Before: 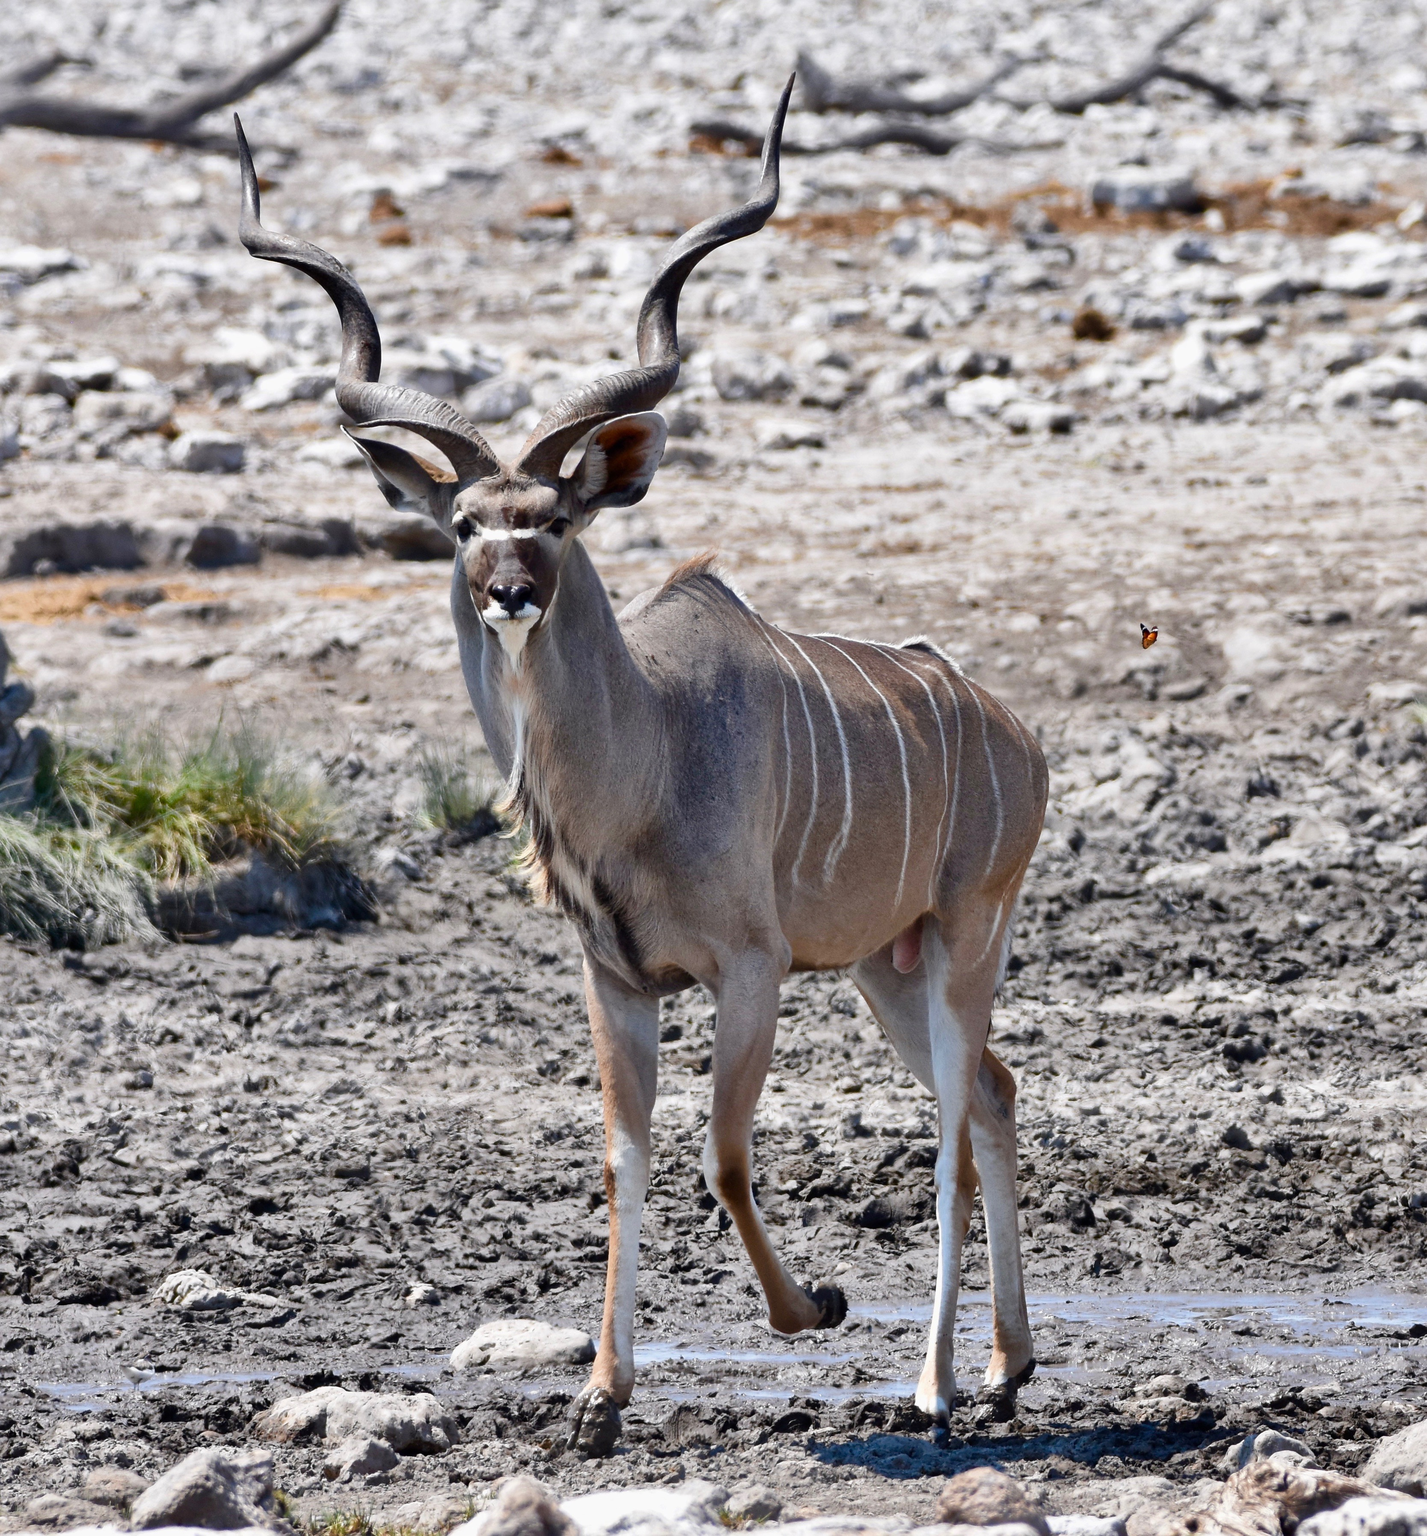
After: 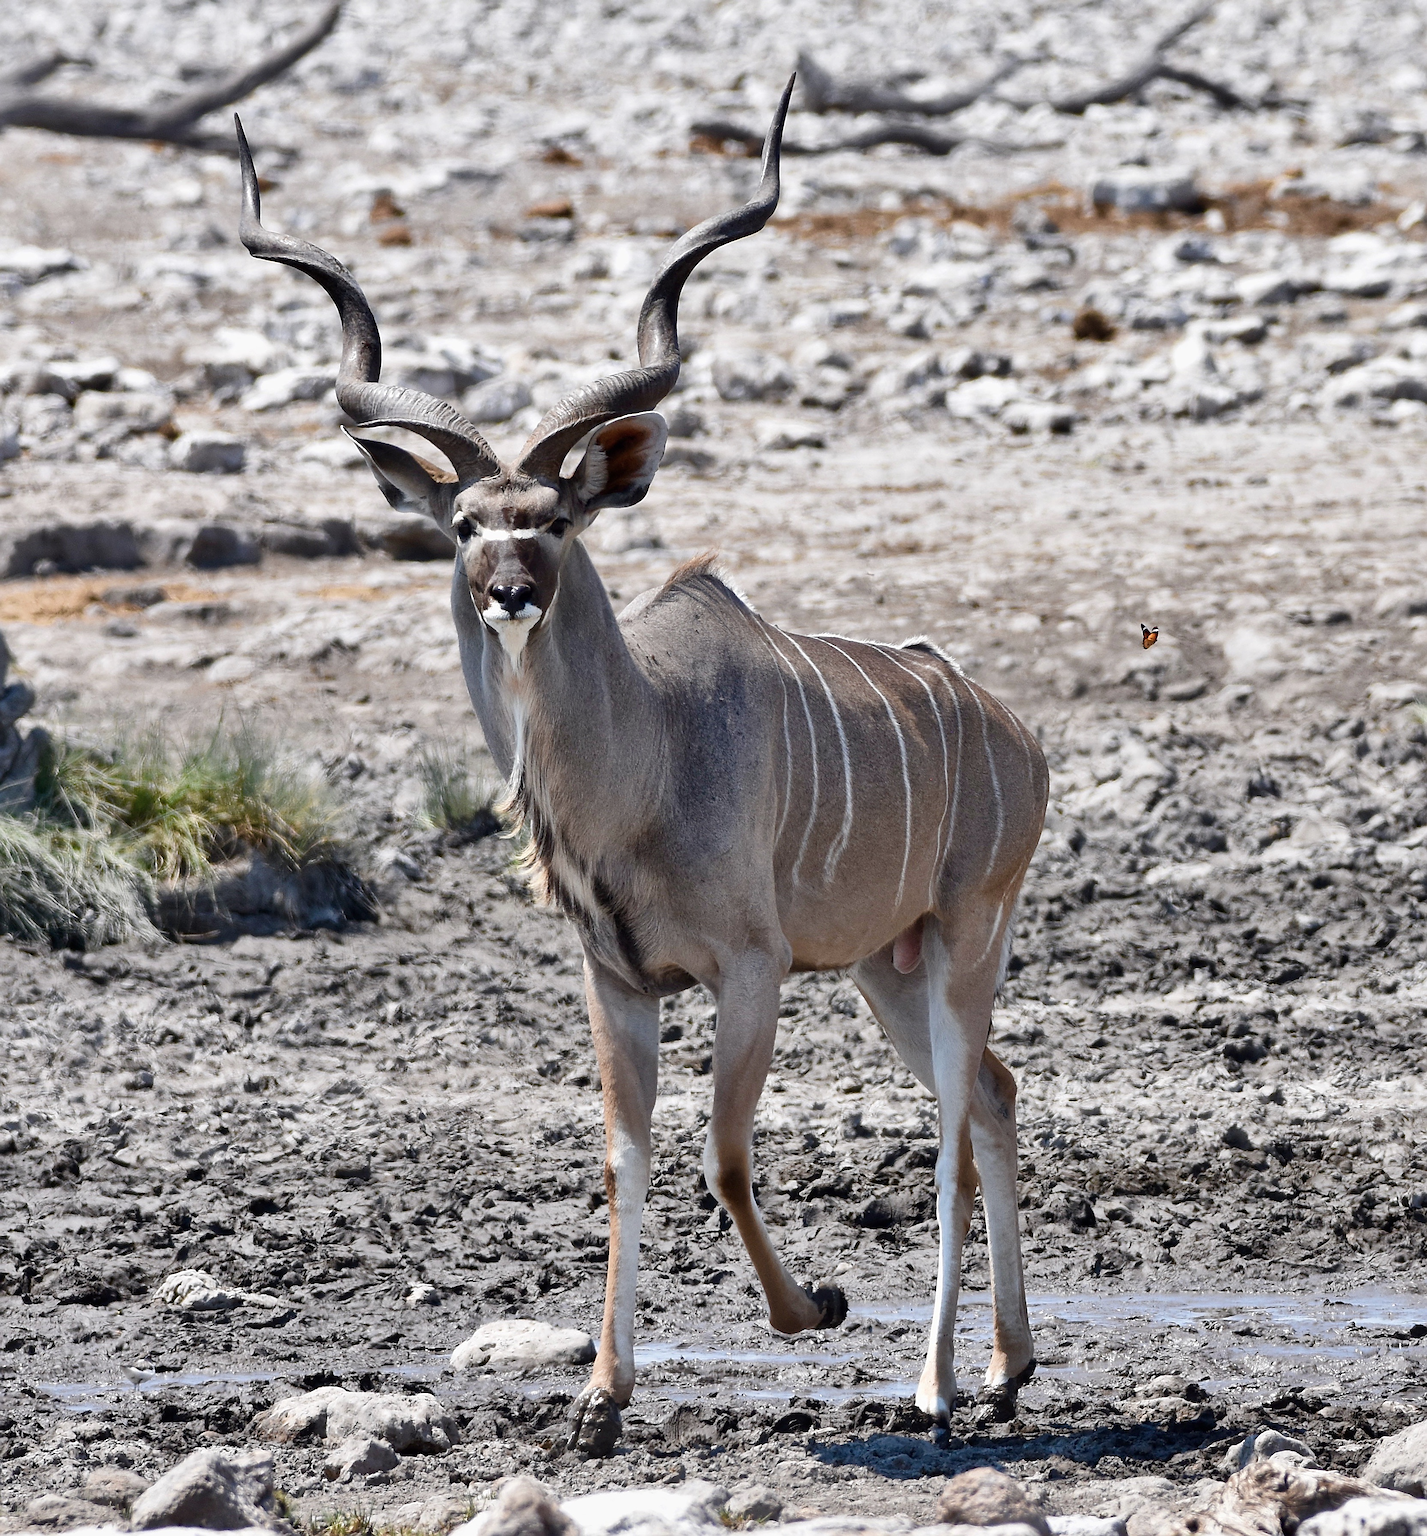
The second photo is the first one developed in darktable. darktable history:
sharpen: on, module defaults
contrast brightness saturation: saturation -0.17
tone equalizer: on, module defaults
